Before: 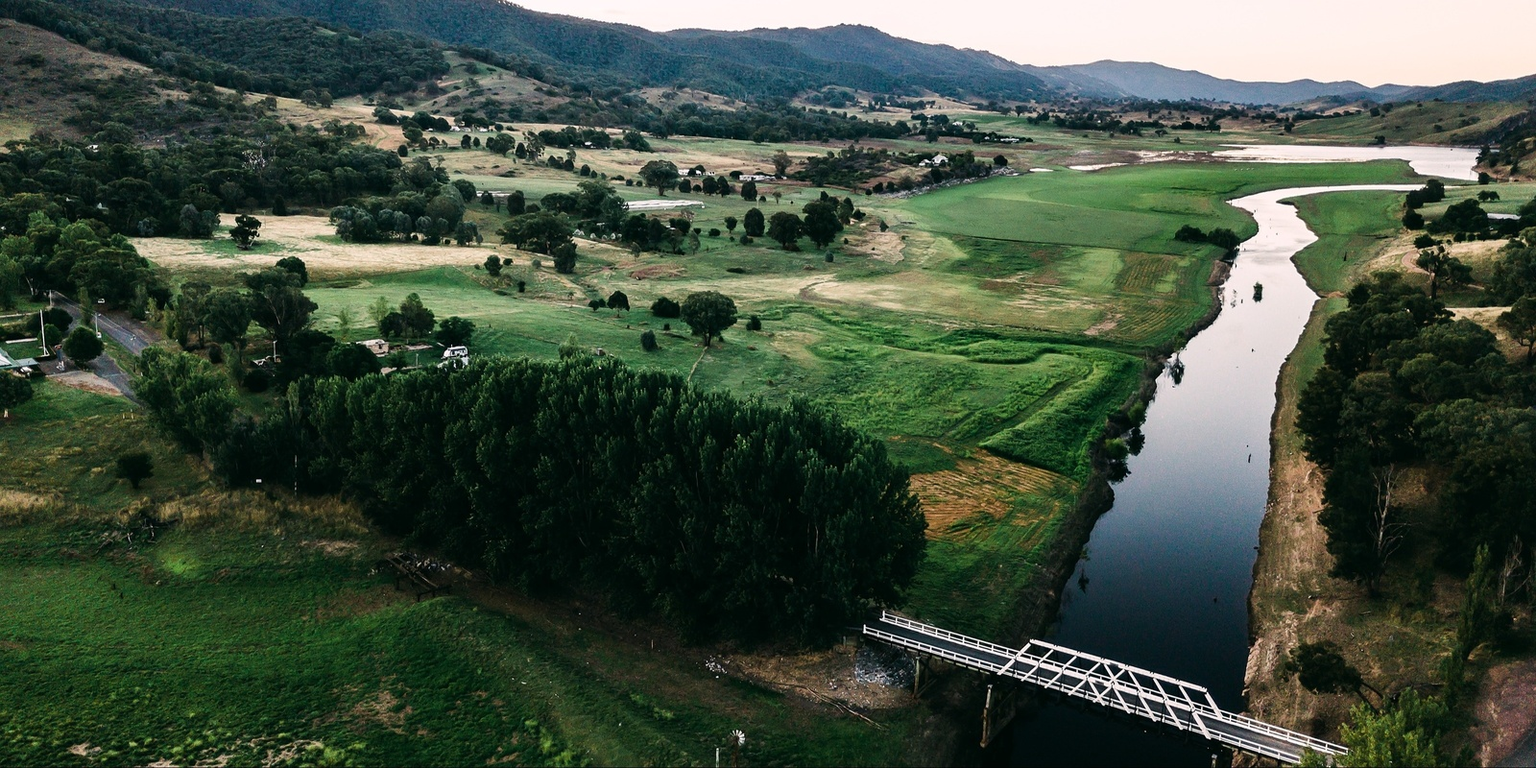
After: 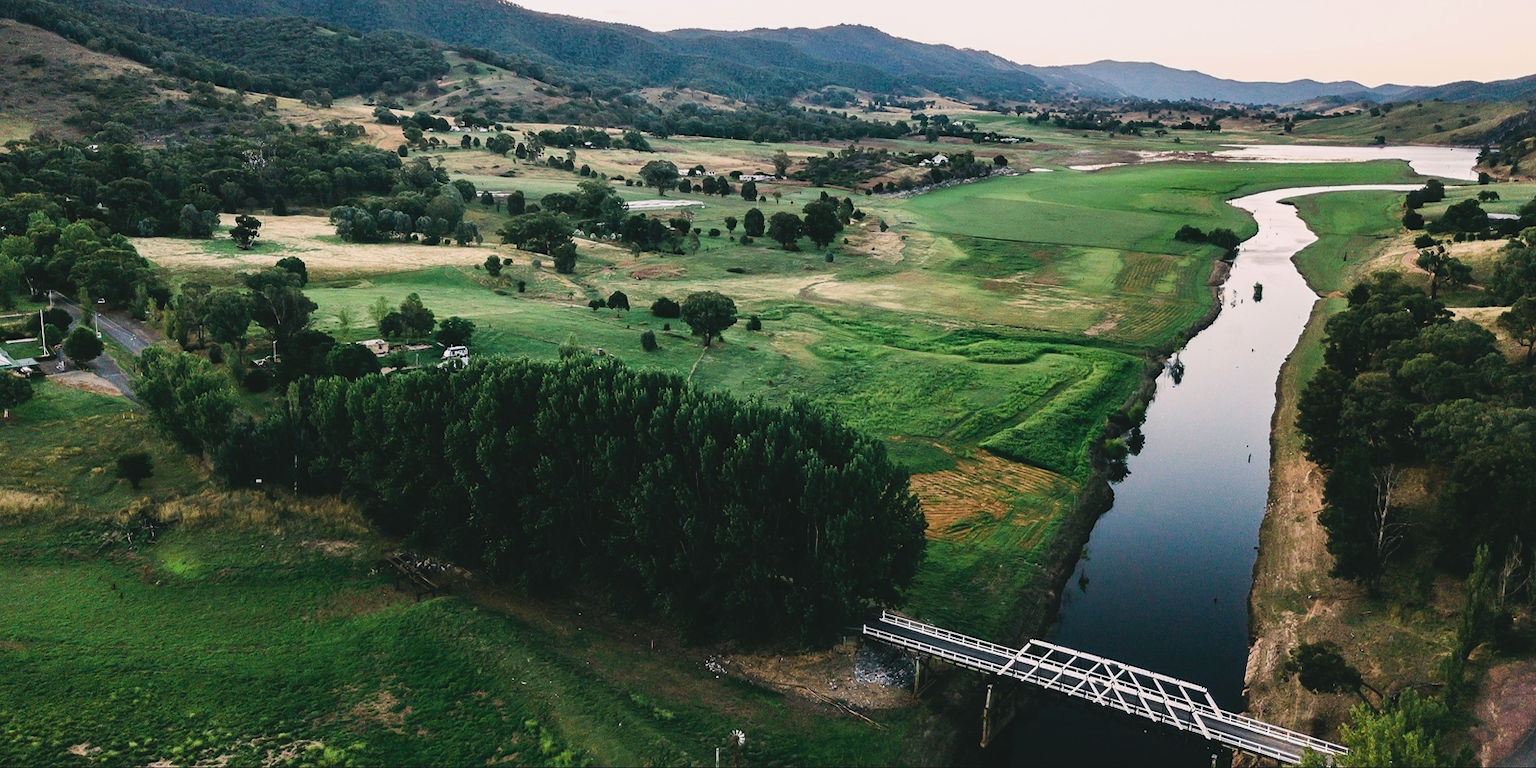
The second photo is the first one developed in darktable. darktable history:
contrast brightness saturation: contrast -0.095, brightness 0.044, saturation 0.076
